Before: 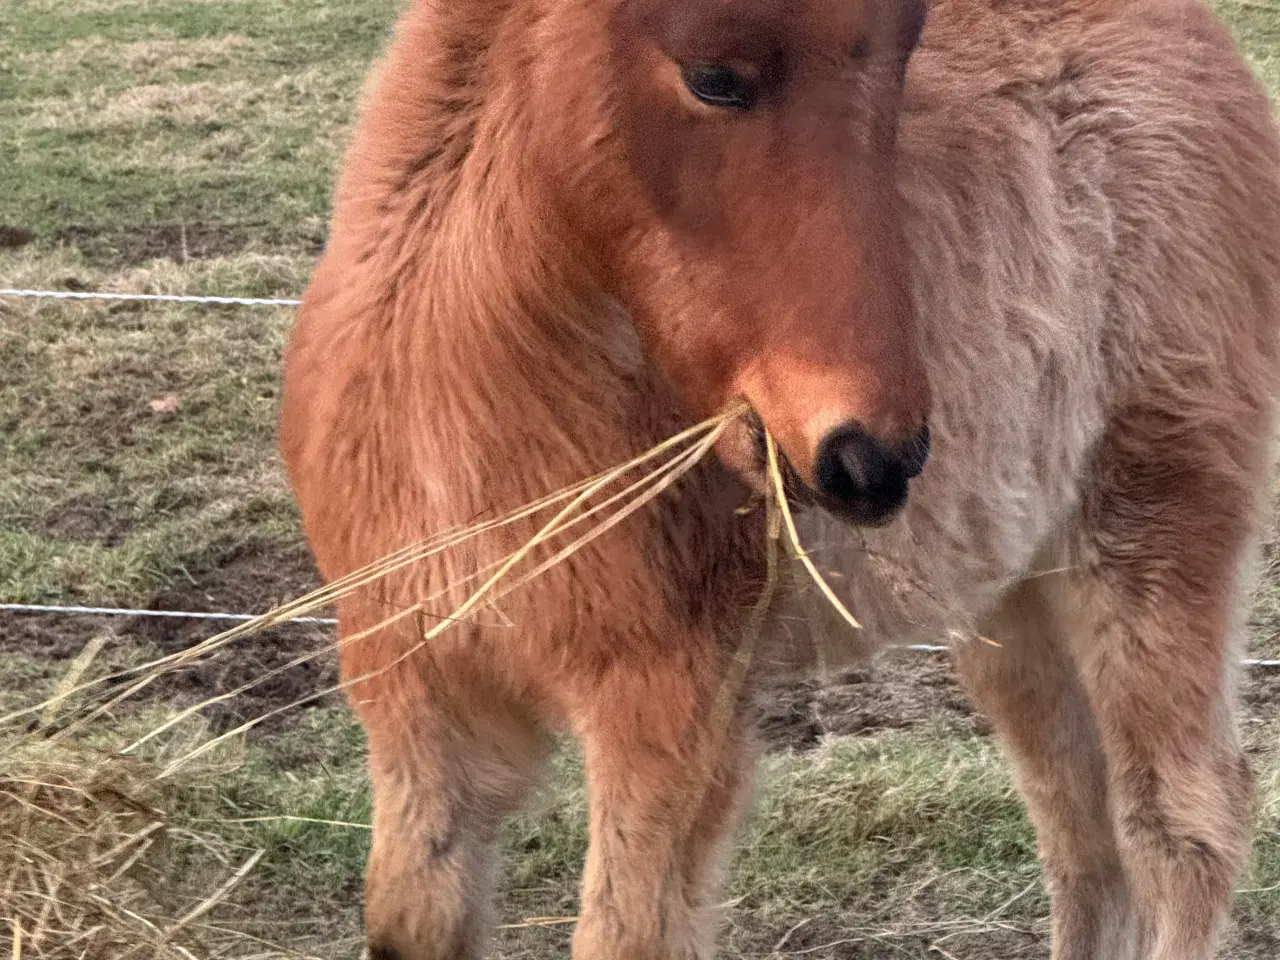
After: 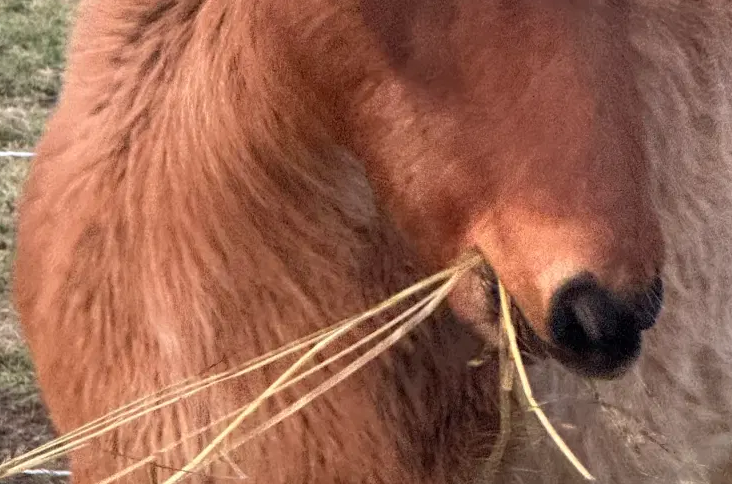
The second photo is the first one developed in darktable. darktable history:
tone equalizer: on, module defaults
crop: left 20.932%, top 15.471%, right 21.848%, bottom 34.081%
